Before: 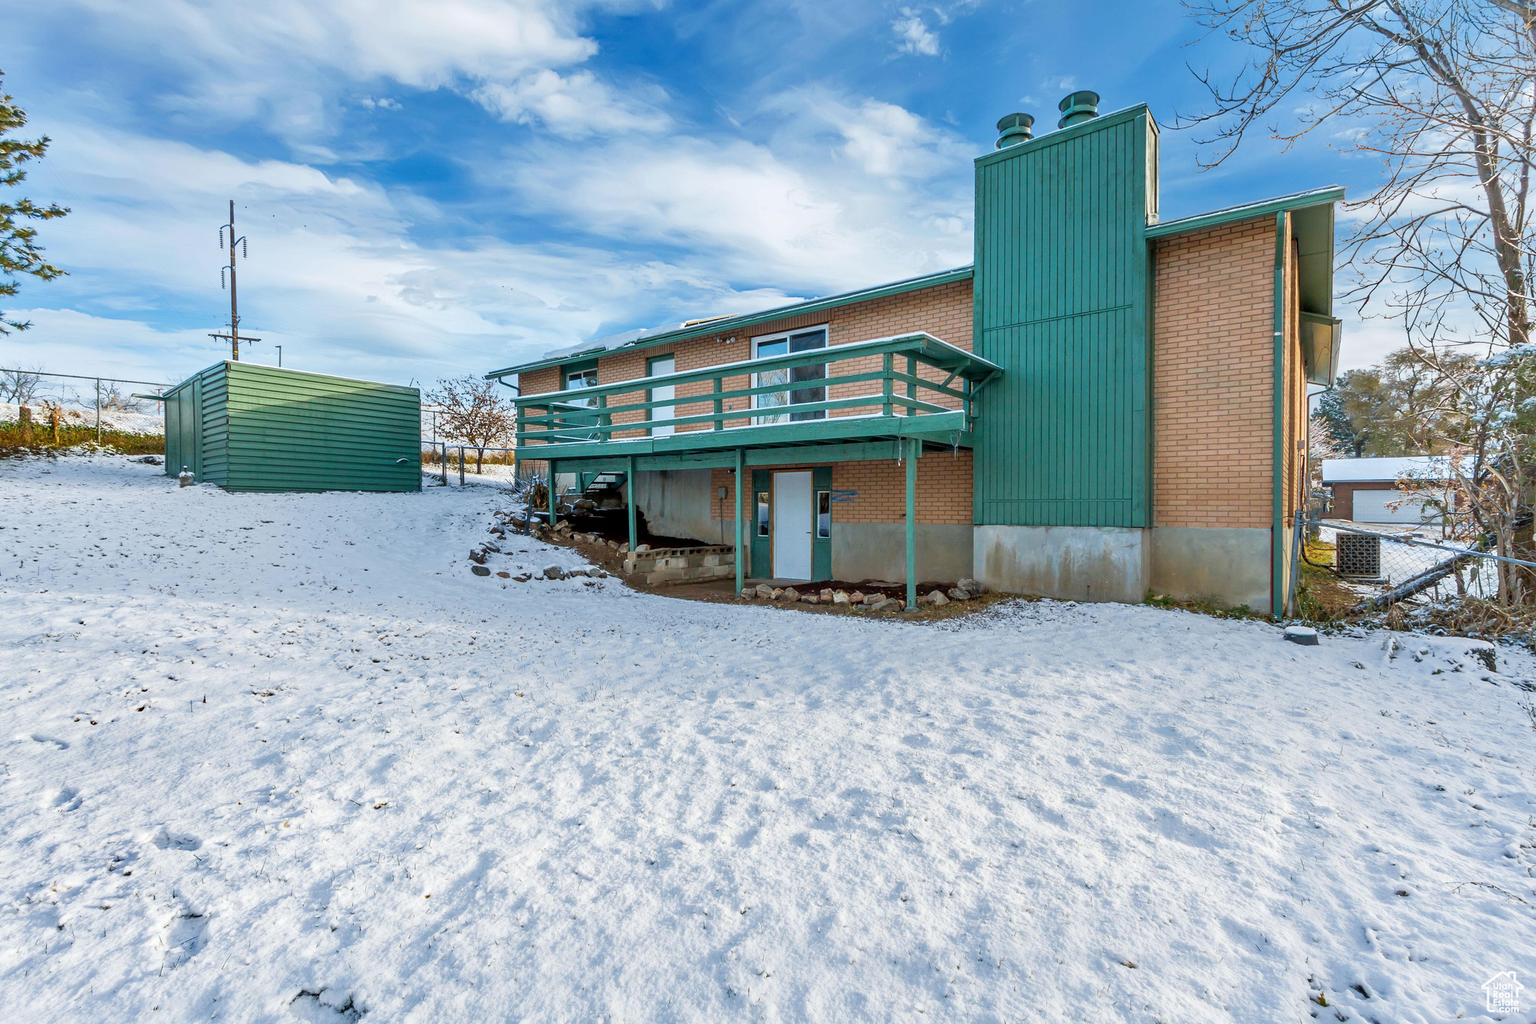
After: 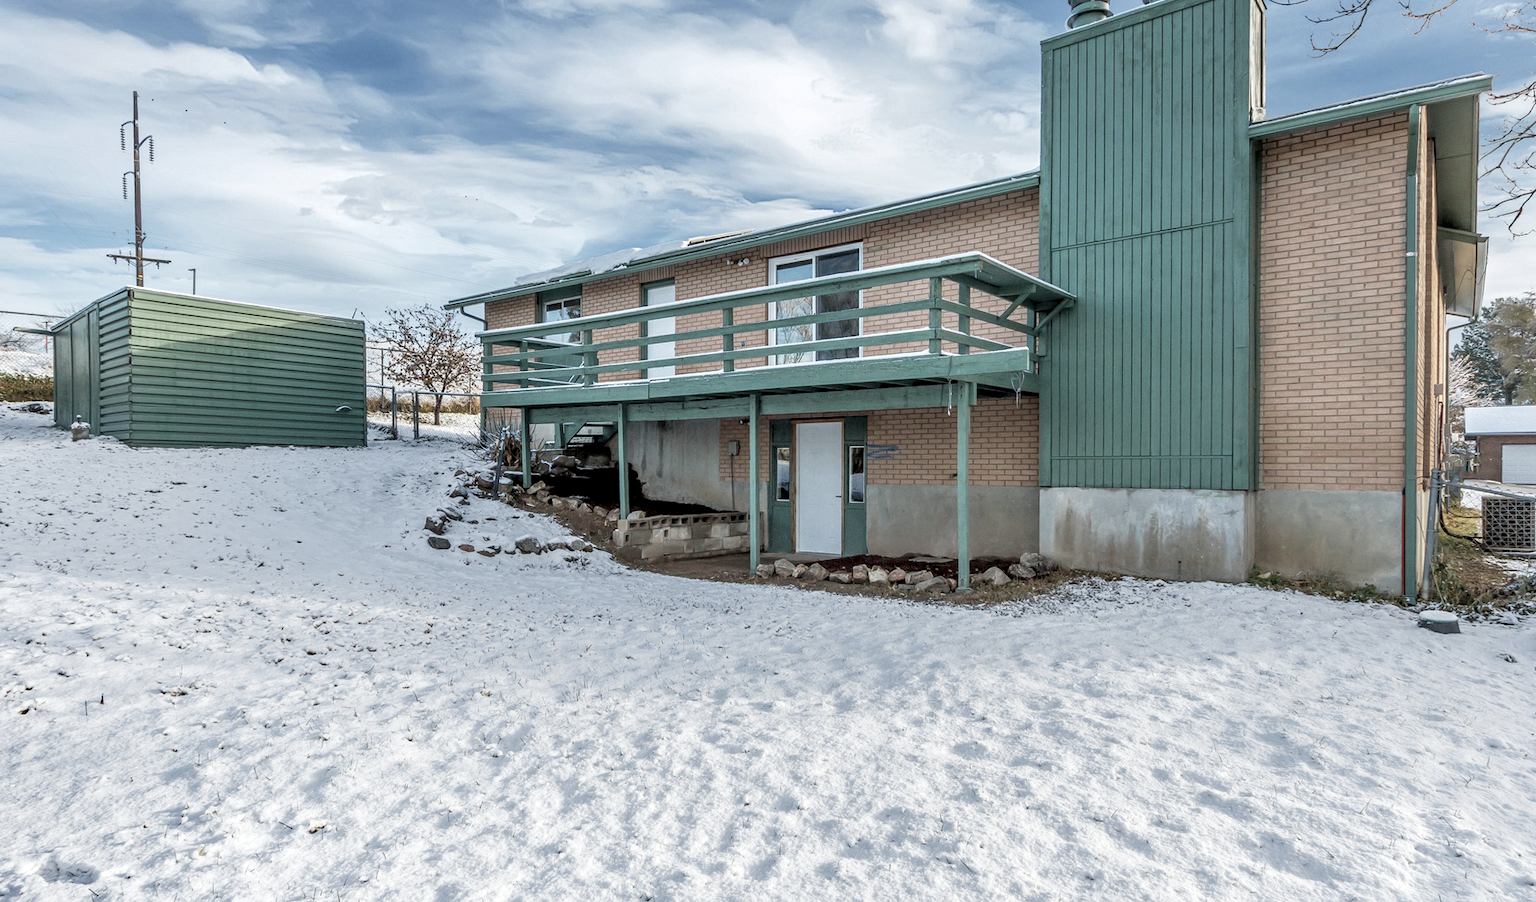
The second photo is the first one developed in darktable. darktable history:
color zones: curves: ch0 [(0, 0.6) (0.129, 0.508) (0.193, 0.483) (0.429, 0.5) (0.571, 0.5) (0.714, 0.5) (0.857, 0.5) (1, 0.6)]; ch1 [(0, 0.481) (0.112, 0.245) (0.213, 0.223) (0.429, 0.233) (0.571, 0.231) (0.683, 0.242) (0.857, 0.296) (1, 0.481)]
exposure: compensate highlight preservation false
local contrast: on, module defaults
contrast brightness saturation: contrast 0.032, brightness 0.066, saturation 0.12
crop: left 7.901%, top 12.301%, right 10.06%, bottom 15.386%
